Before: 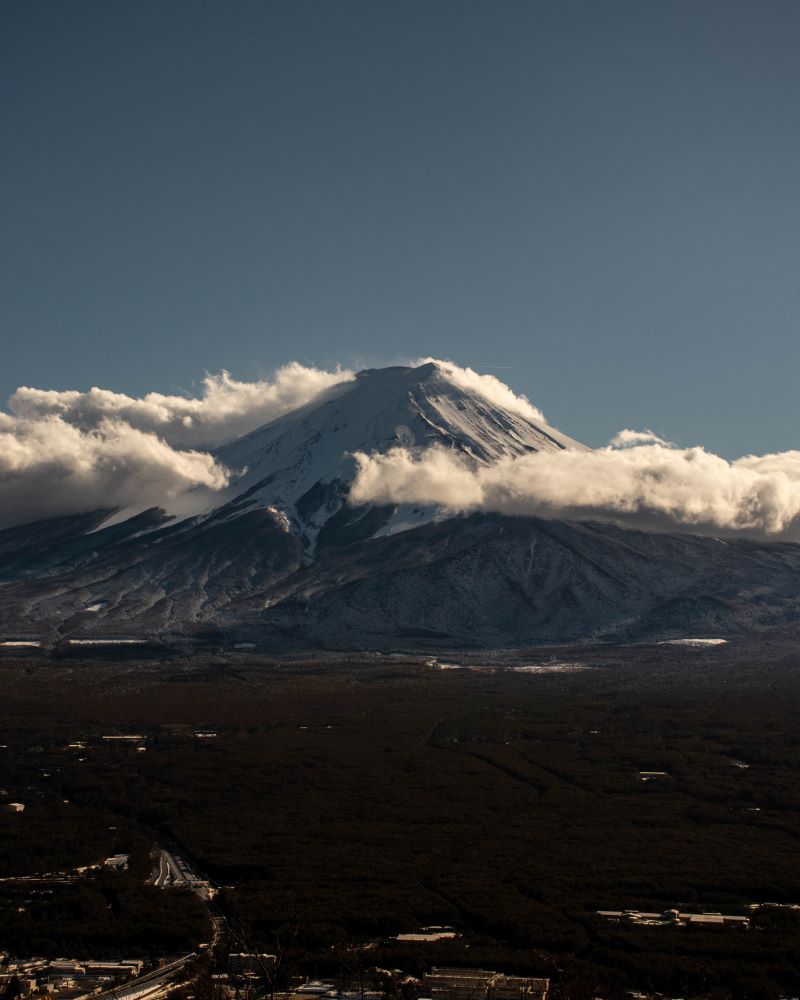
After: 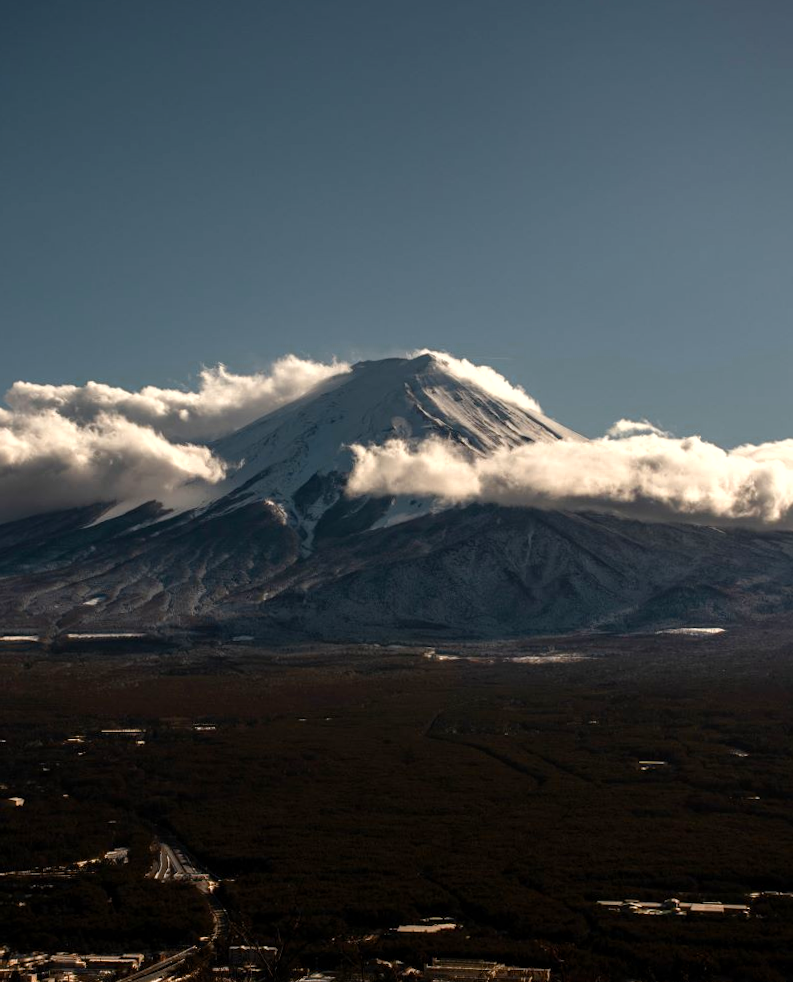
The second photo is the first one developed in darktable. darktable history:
shadows and highlights: shadows 0, highlights 40
color zones: curves: ch0 [(0.018, 0.548) (0.224, 0.64) (0.425, 0.447) (0.675, 0.575) (0.732, 0.579)]; ch1 [(0.066, 0.487) (0.25, 0.5) (0.404, 0.43) (0.75, 0.421) (0.956, 0.421)]; ch2 [(0.044, 0.561) (0.215, 0.465) (0.399, 0.544) (0.465, 0.548) (0.614, 0.447) (0.724, 0.43) (0.882, 0.623) (0.956, 0.632)]
color balance rgb: perceptual saturation grading › global saturation 20%, perceptual saturation grading › highlights -25%, perceptual saturation grading › shadows 25%
rotate and perspective: rotation -0.45°, automatic cropping original format, crop left 0.008, crop right 0.992, crop top 0.012, crop bottom 0.988
